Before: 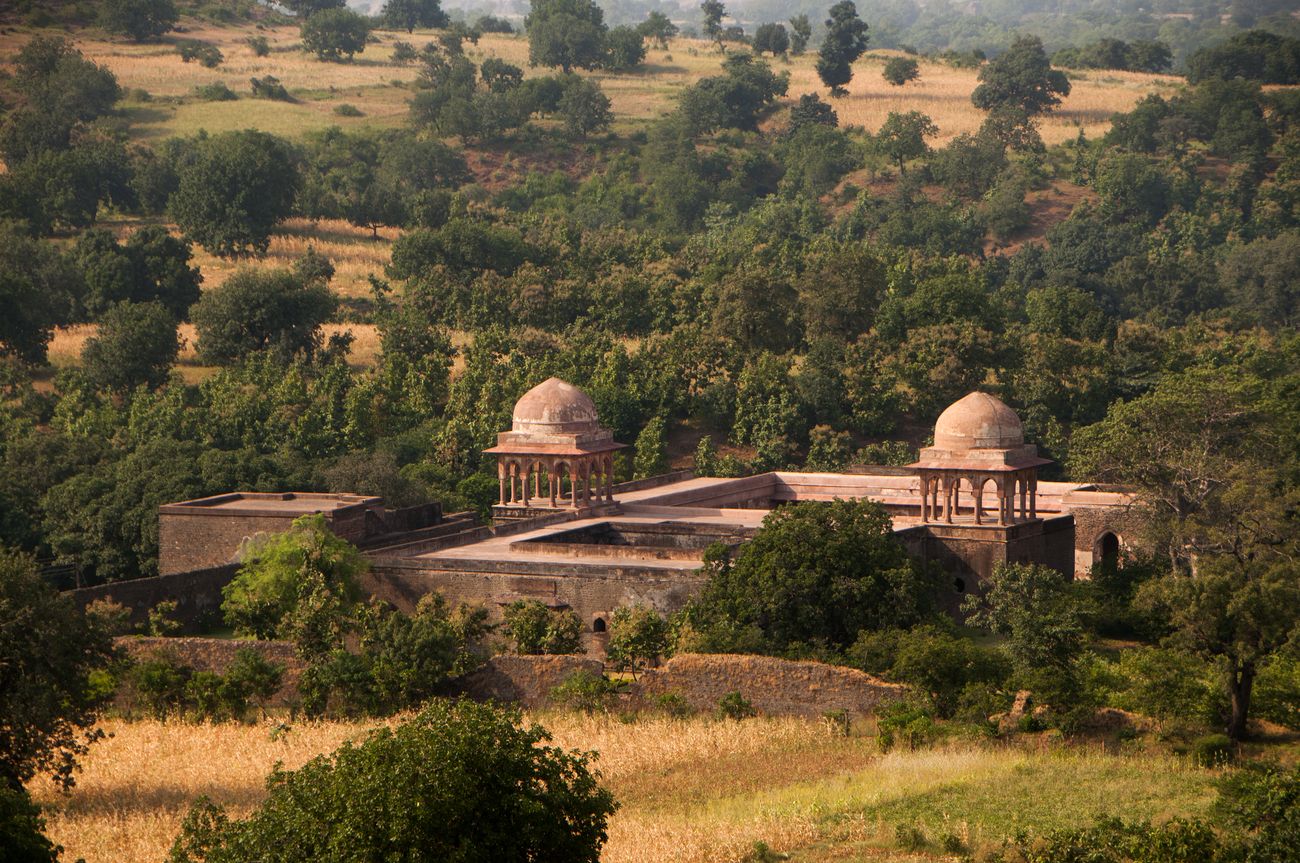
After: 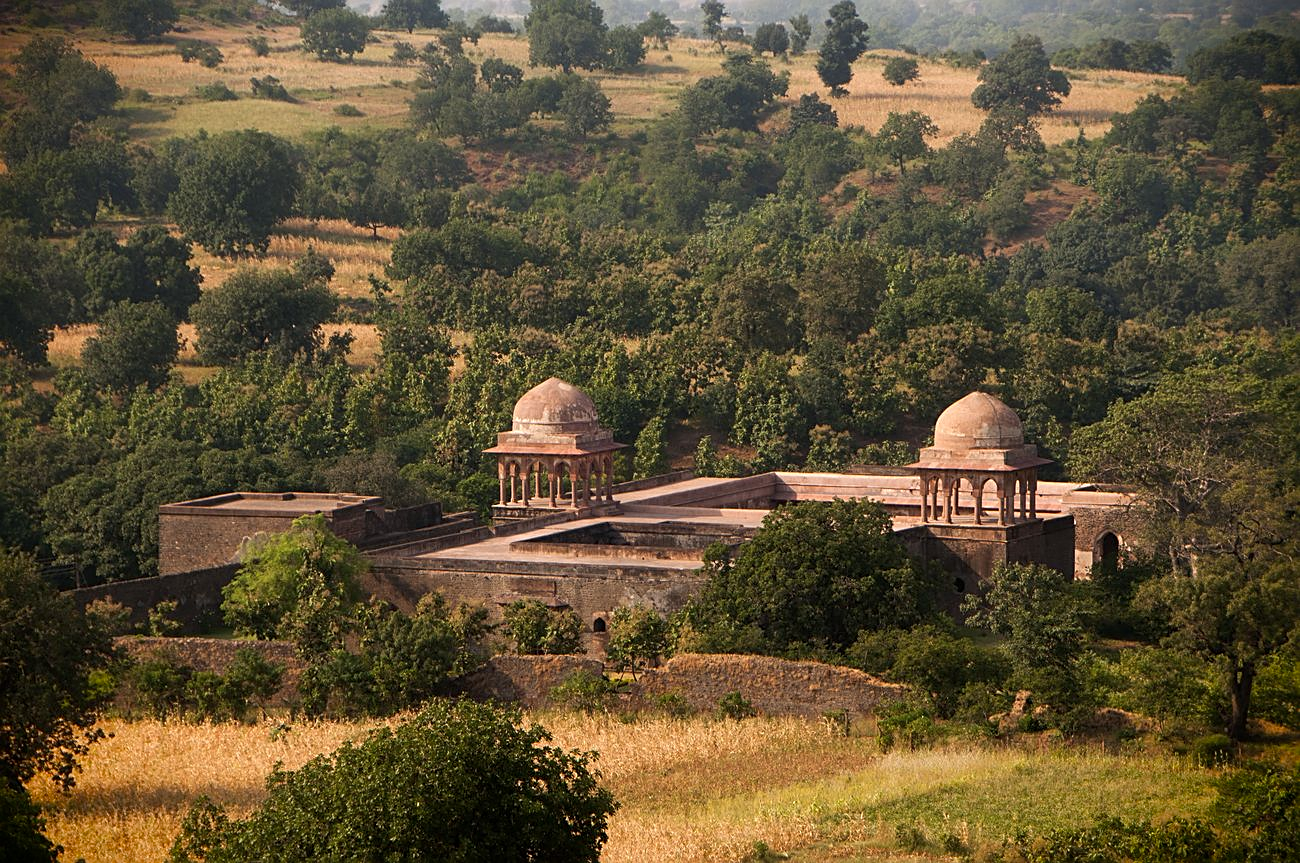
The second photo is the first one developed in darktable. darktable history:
sharpen: on, module defaults
vignetting: fall-off start 88.53%, fall-off radius 44.2%, saturation 0.376, width/height ratio 1.161
